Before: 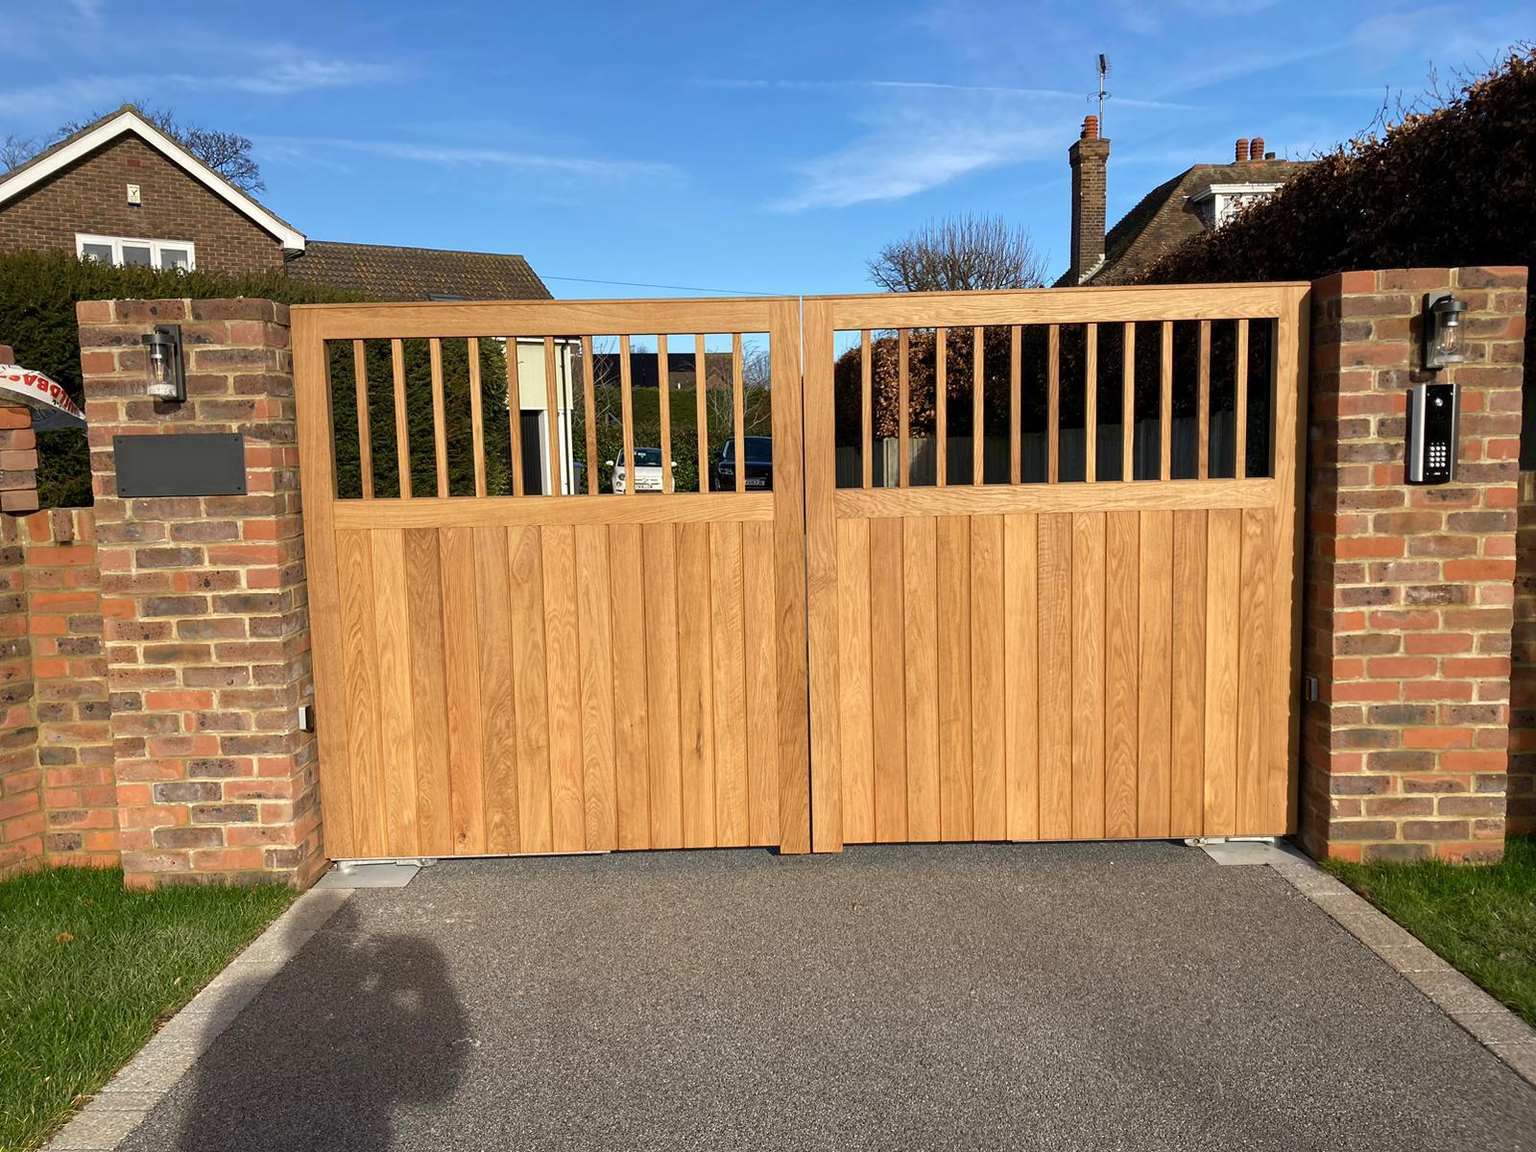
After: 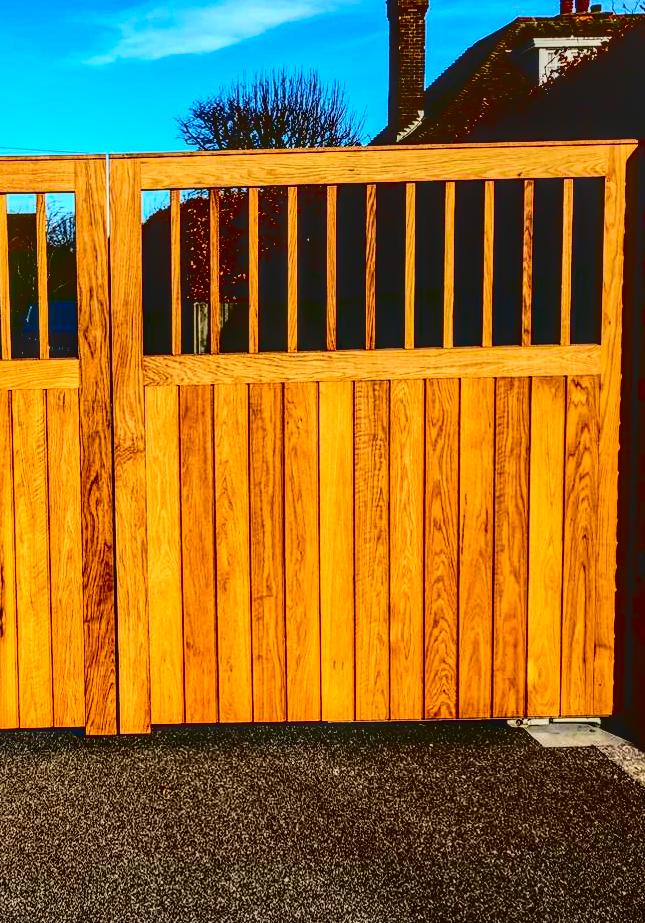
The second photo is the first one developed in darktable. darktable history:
local contrast: highlights 4%, shadows 2%, detail 133%
crop: left 45.45%, top 12.904%, right 14.215%, bottom 10.118%
contrast brightness saturation: contrast 0.763, brightness -0.988, saturation 0.989
